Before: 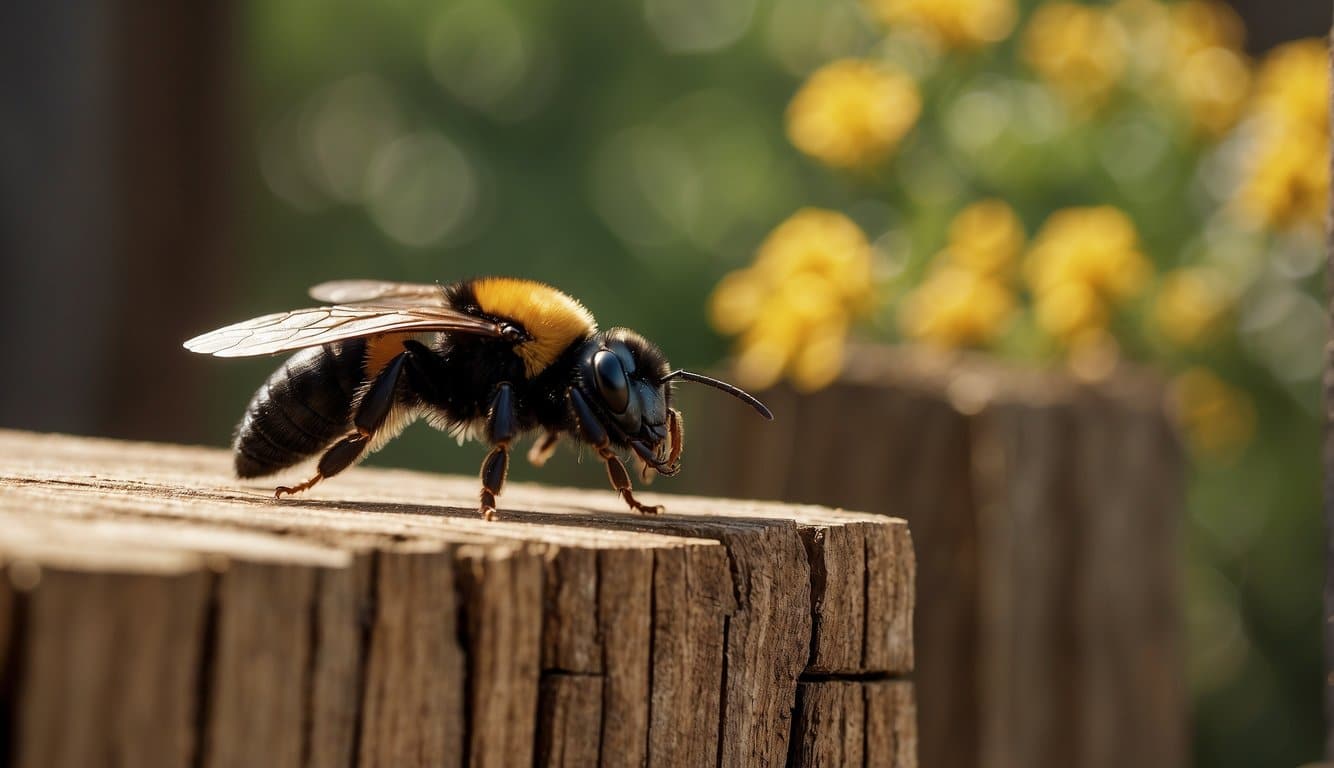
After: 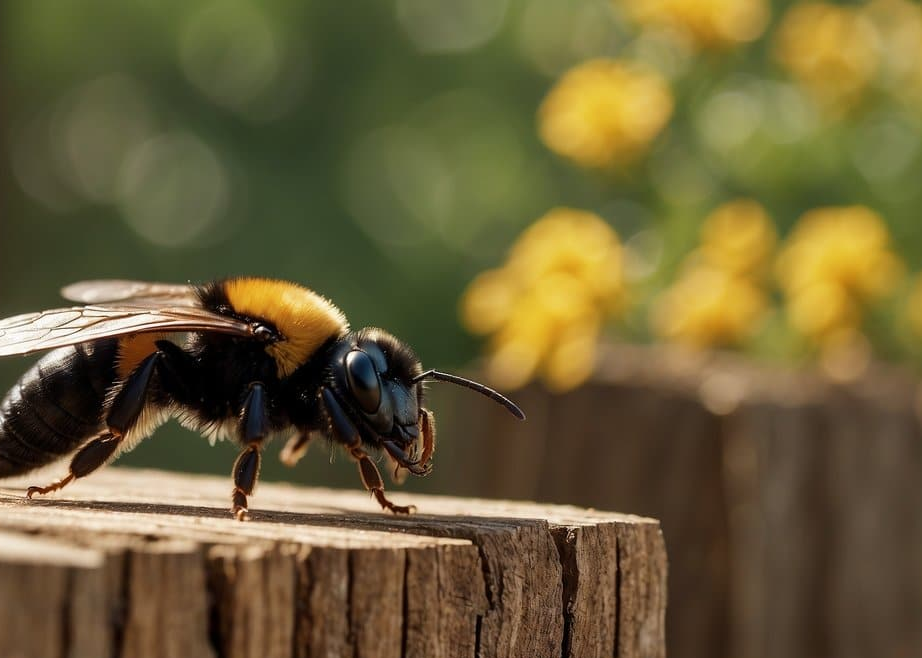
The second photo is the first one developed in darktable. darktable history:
crop: left 18.609%, right 12.244%, bottom 14.224%
